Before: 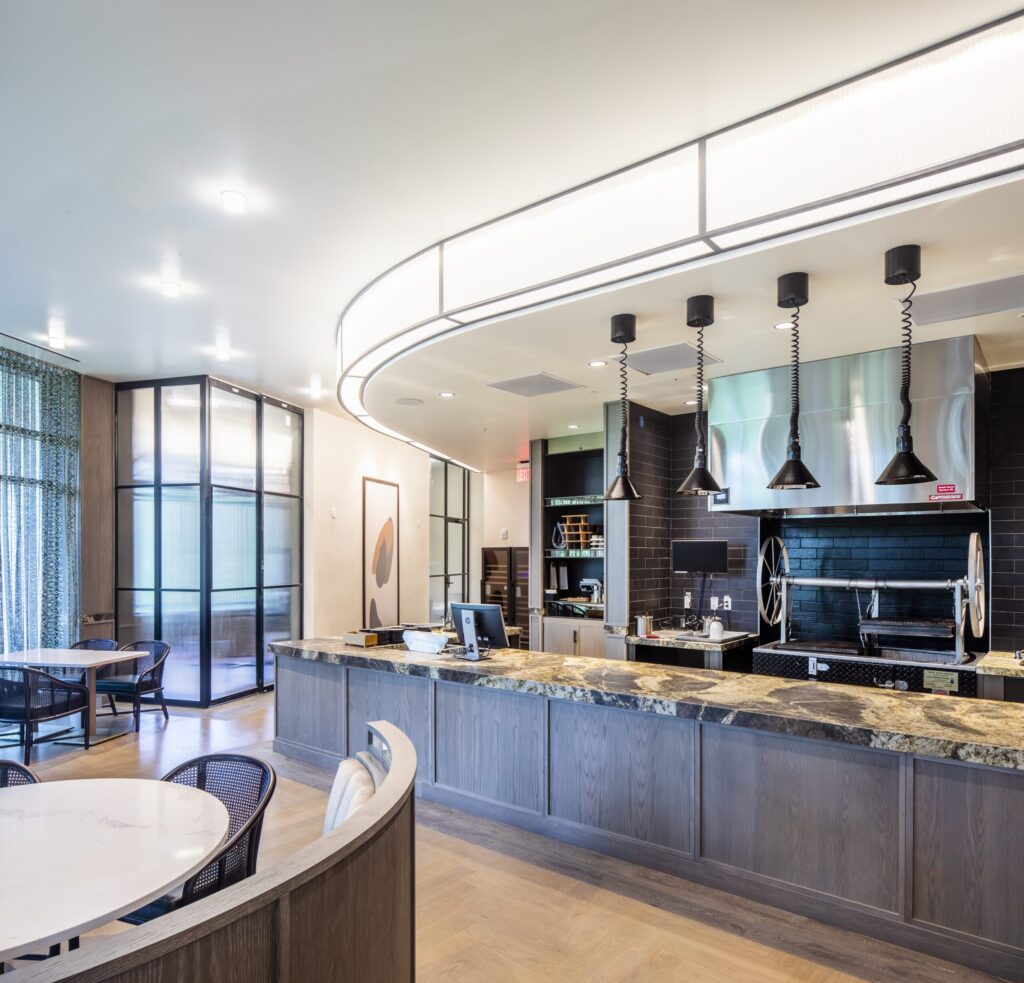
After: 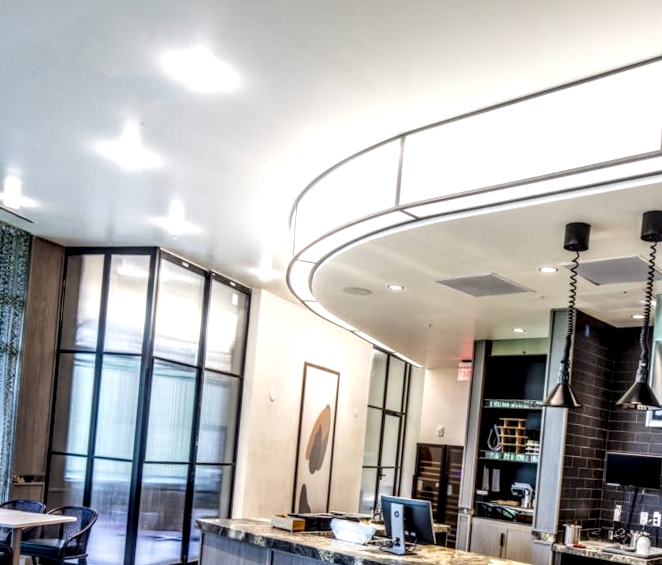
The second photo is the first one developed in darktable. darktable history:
local contrast: highlights 19%, detail 186%
crop and rotate: angle -4.99°, left 2.122%, top 6.945%, right 27.566%, bottom 30.519%
